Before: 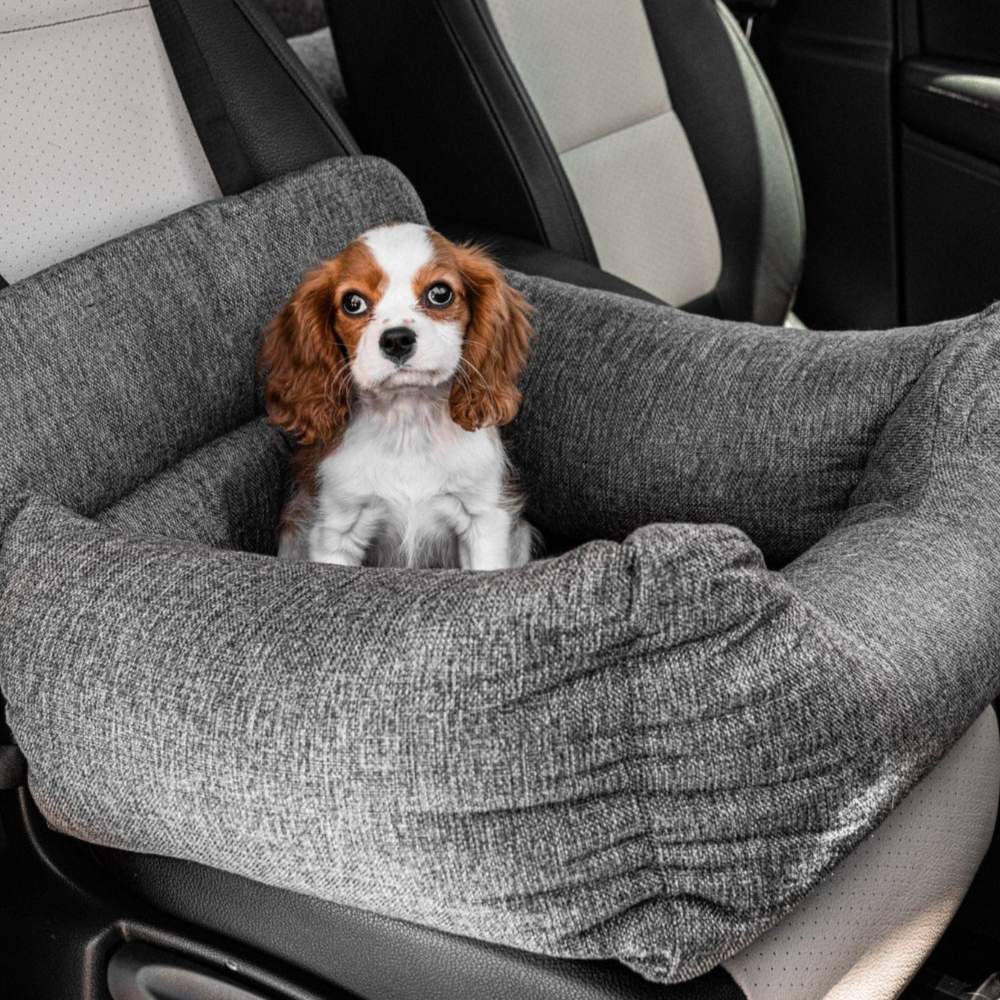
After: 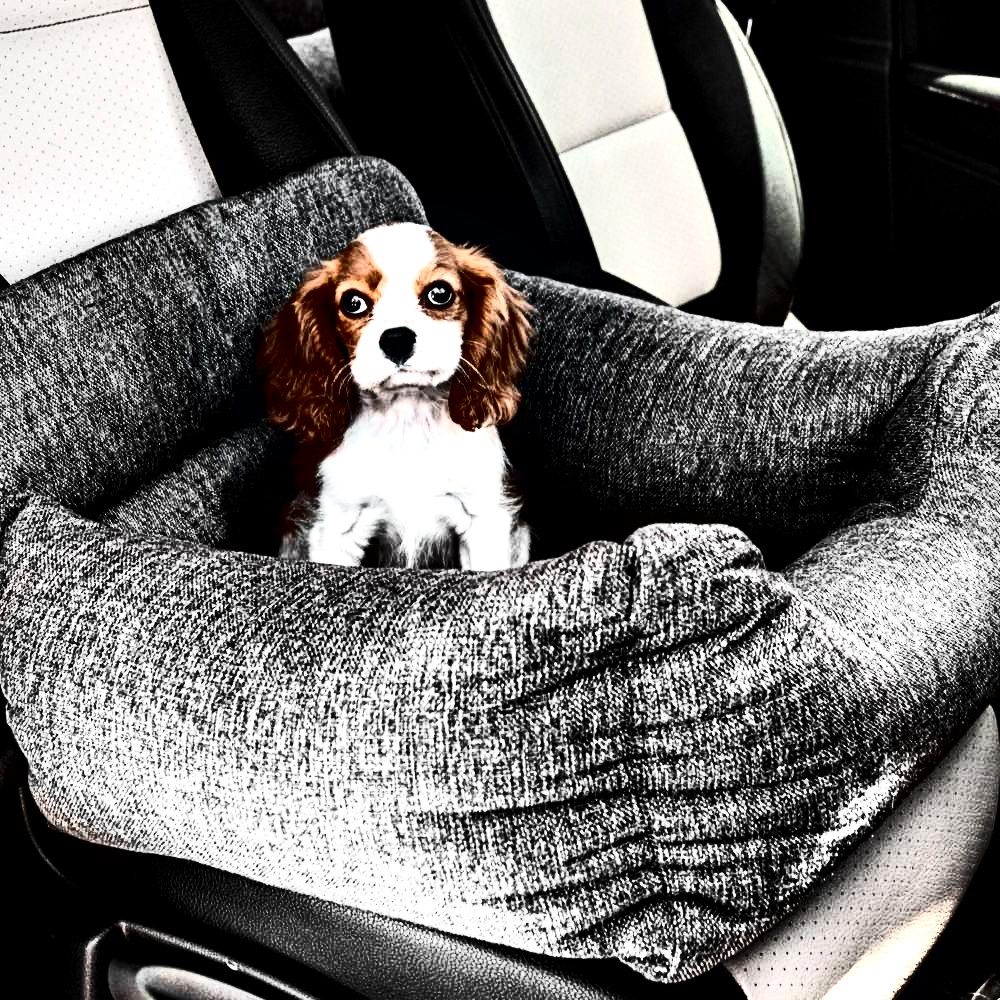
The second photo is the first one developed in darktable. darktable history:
contrast brightness saturation: contrast 0.5, saturation -0.1
contrast equalizer: octaves 7, y [[0.6 ×6], [0.55 ×6], [0 ×6], [0 ×6], [0 ×6]]
tone equalizer: -8 EV -0.417 EV, -7 EV -0.389 EV, -6 EV -0.333 EV, -5 EV -0.222 EV, -3 EV 0.222 EV, -2 EV 0.333 EV, -1 EV 0.389 EV, +0 EV 0.417 EV, edges refinement/feathering 500, mask exposure compensation -1.57 EV, preserve details no
local contrast: mode bilateral grid, contrast 20, coarseness 50, detail 171%, midtone range 0.2
color correction: saturation 0.99
